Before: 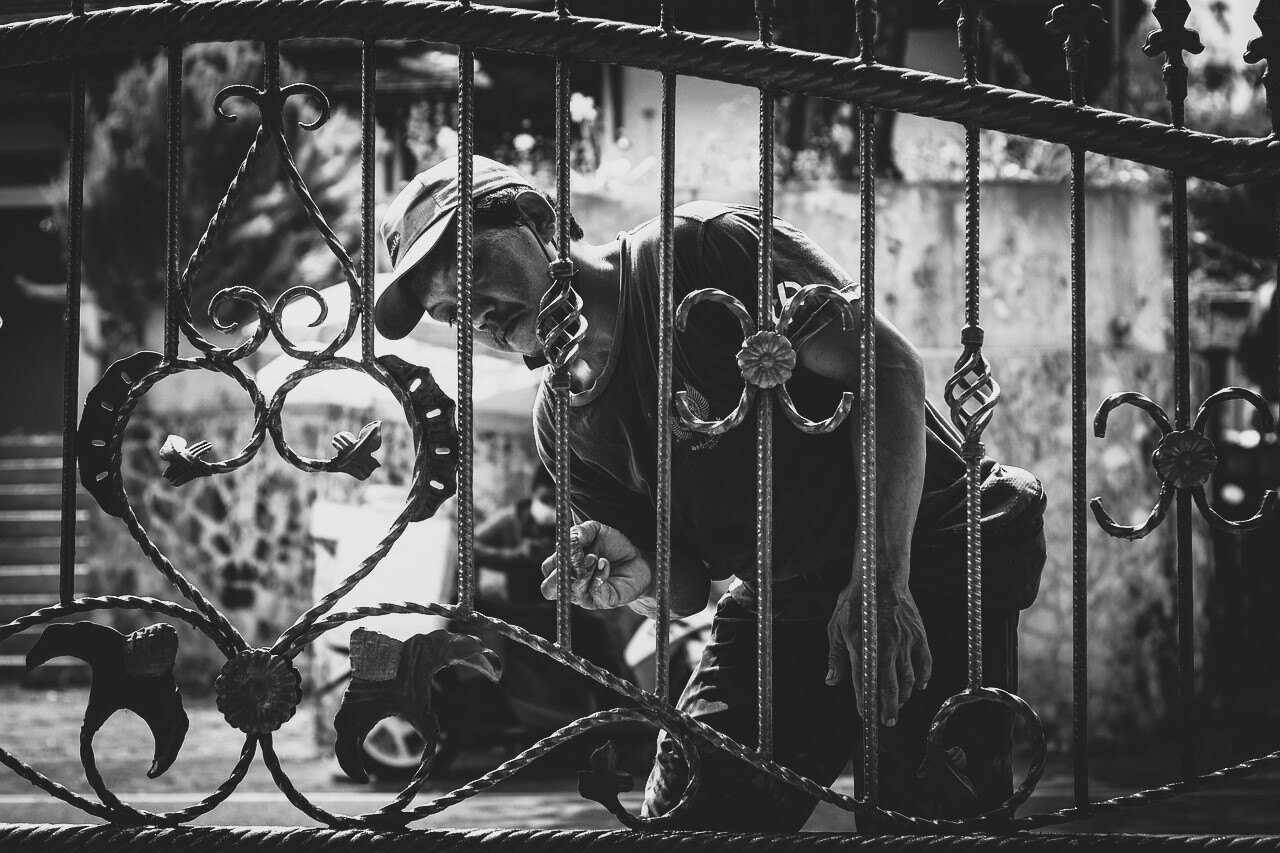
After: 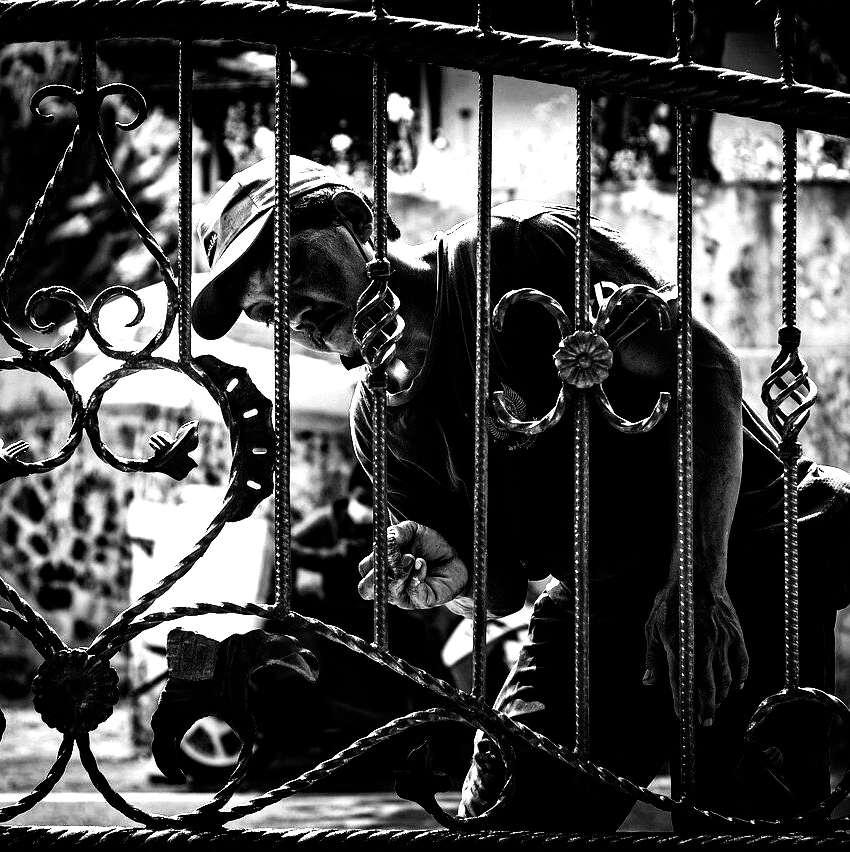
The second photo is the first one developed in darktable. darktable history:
crop and rotate: left 14.306%, right 19.272%
filmic rgb: black relative exposure -8.29 EV, white relative exposure 2.2 EV, hardness 7.12, latitude 85.33%, contrast 1.698, highlights saturation mix -3.55%, shadows ↔ highlights balance -2.07%, color science v6 (2022)
haze removal: strength 0.399, distance 0.213, compatibility mode true, adaptive false
